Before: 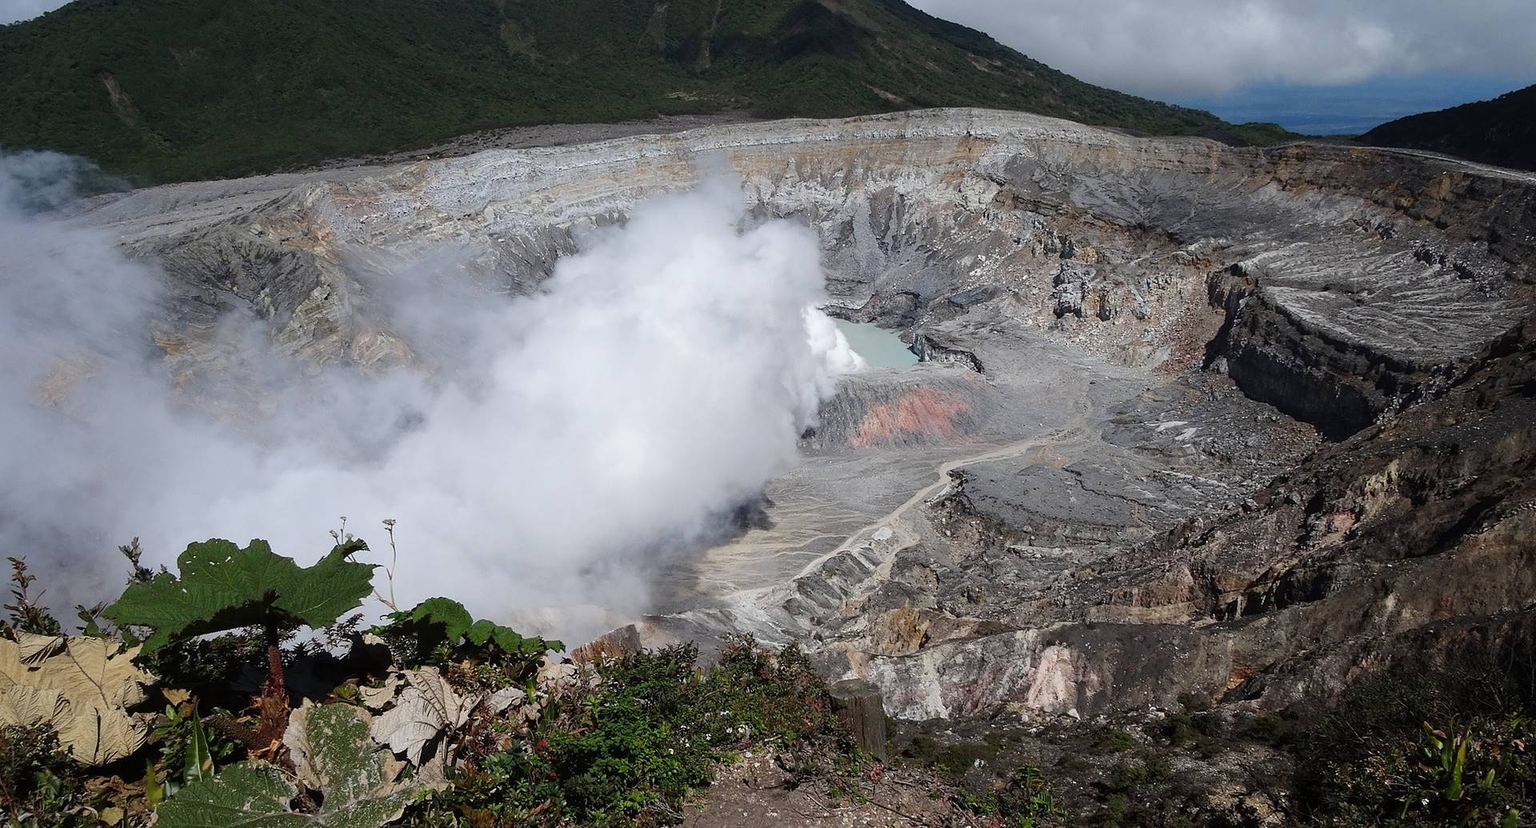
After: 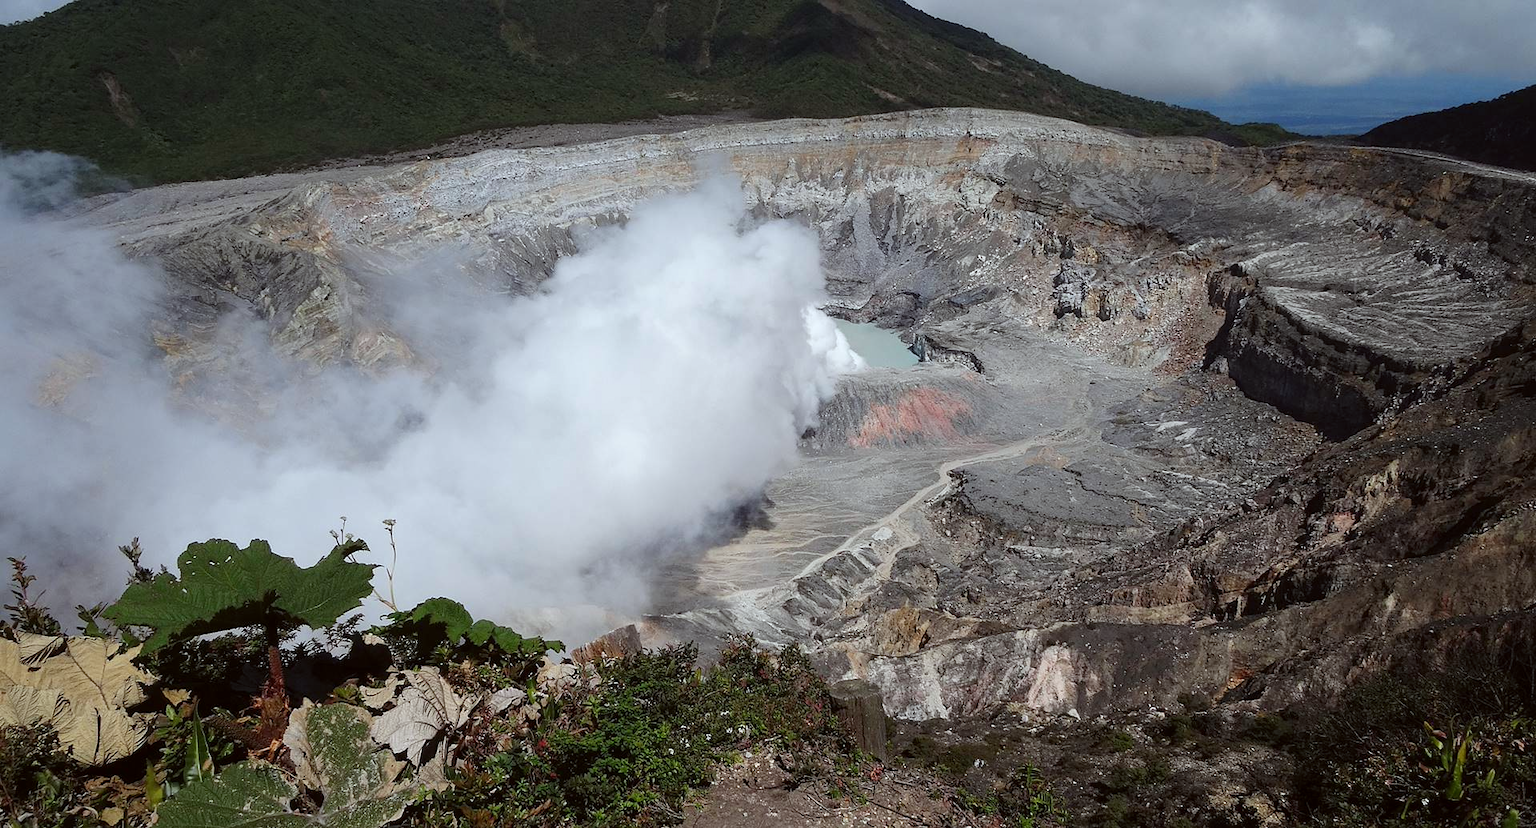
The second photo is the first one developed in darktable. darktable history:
color correction: highlights a* -2.92, highlights b* -1.91, shadows a* 2.21, shadows b* 2.65
